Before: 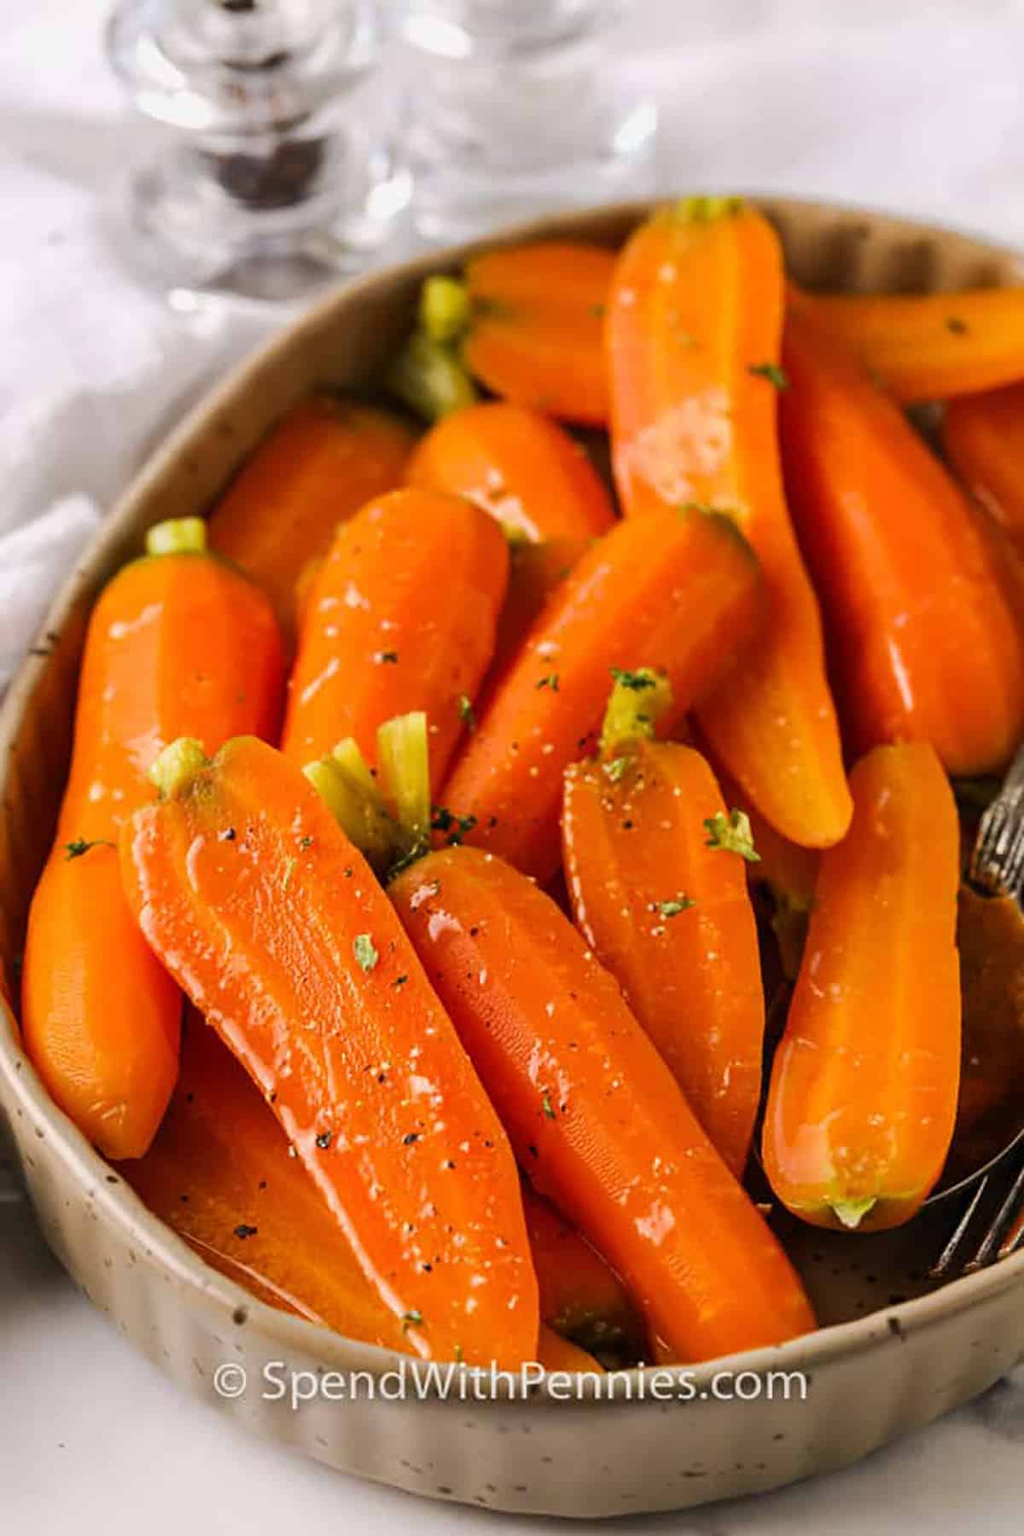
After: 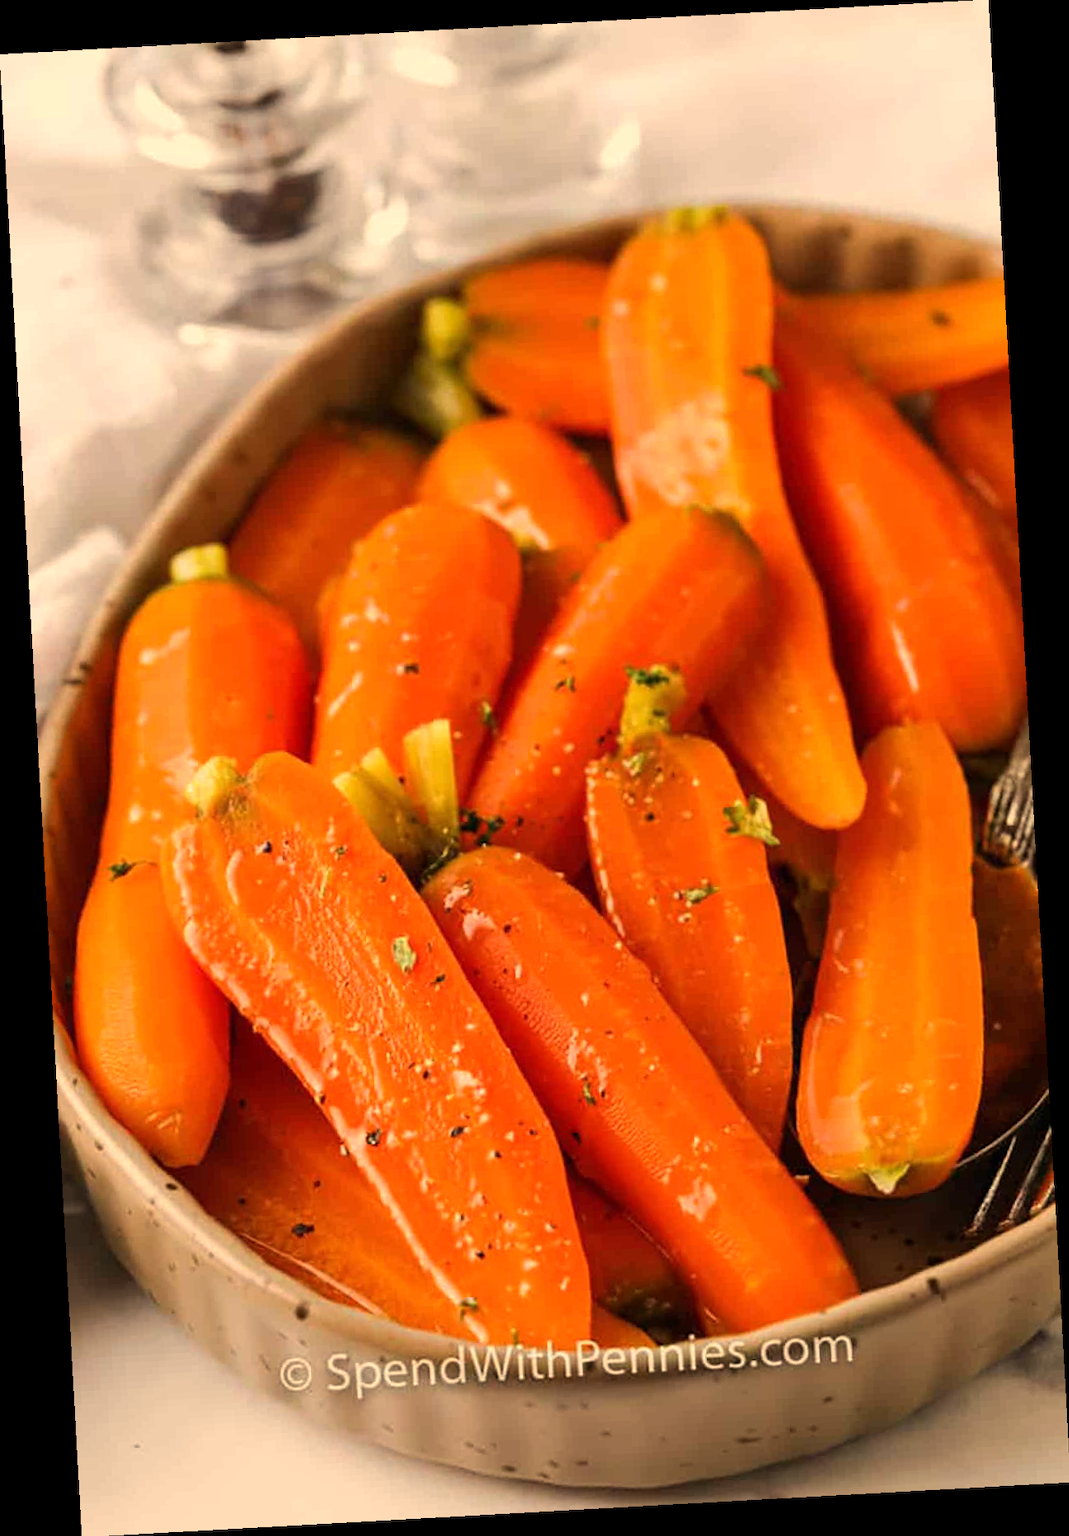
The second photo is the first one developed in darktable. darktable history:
rotate and perspective: rotation -3.18°, automatic cropping off
white balance: red 1.123, blue 0.83
